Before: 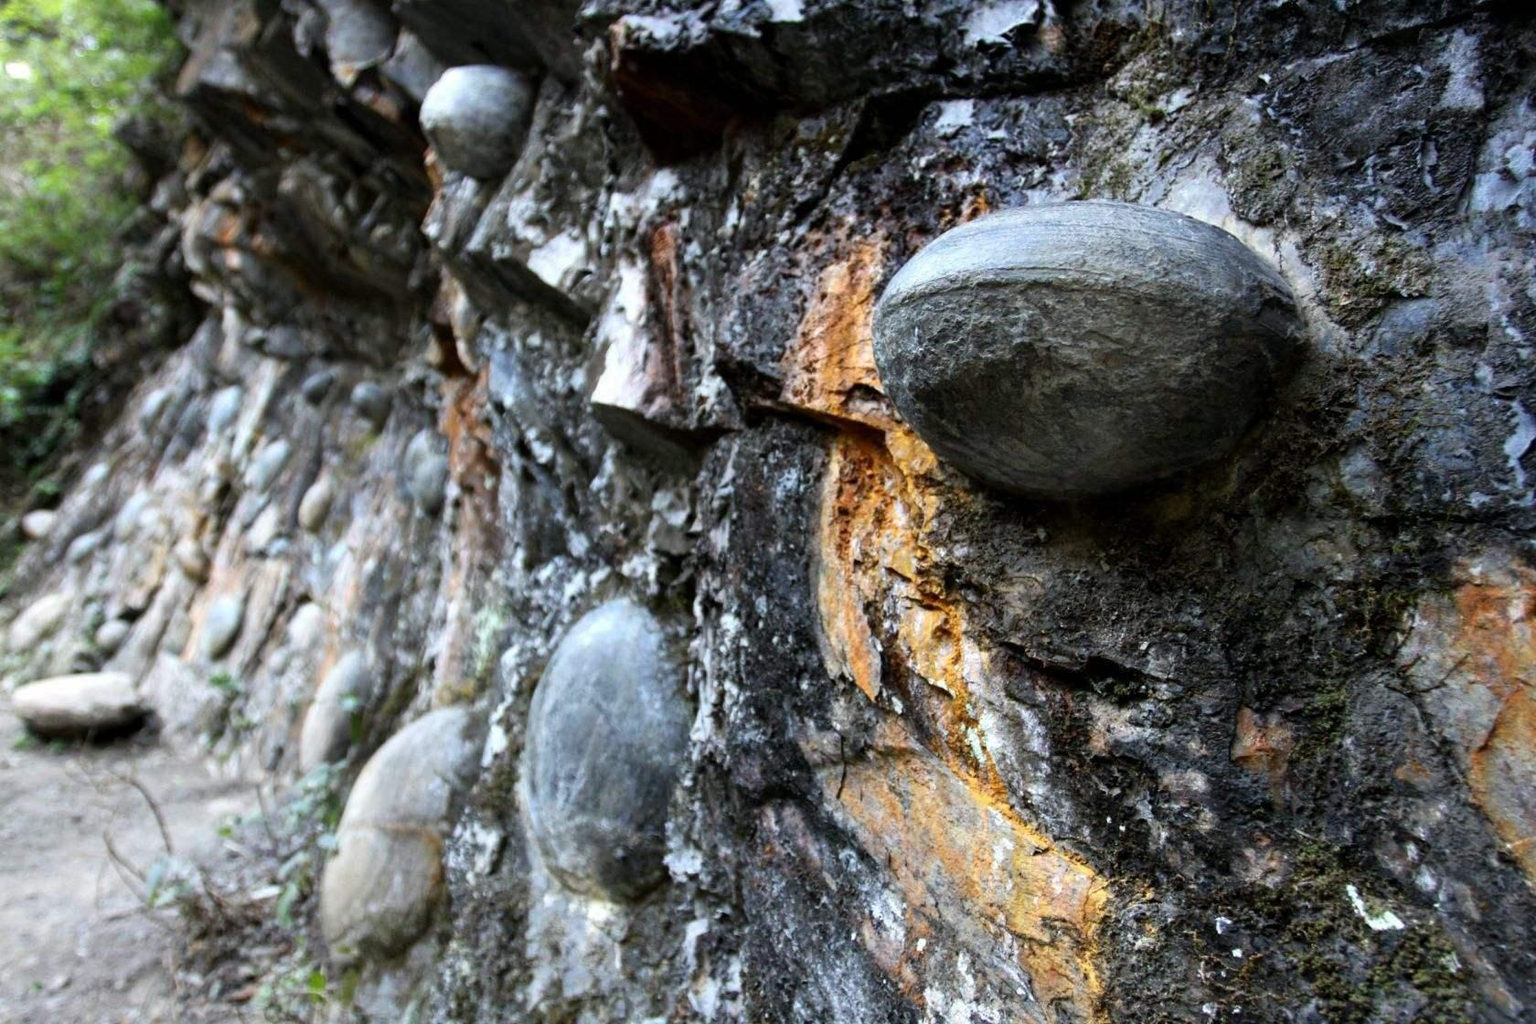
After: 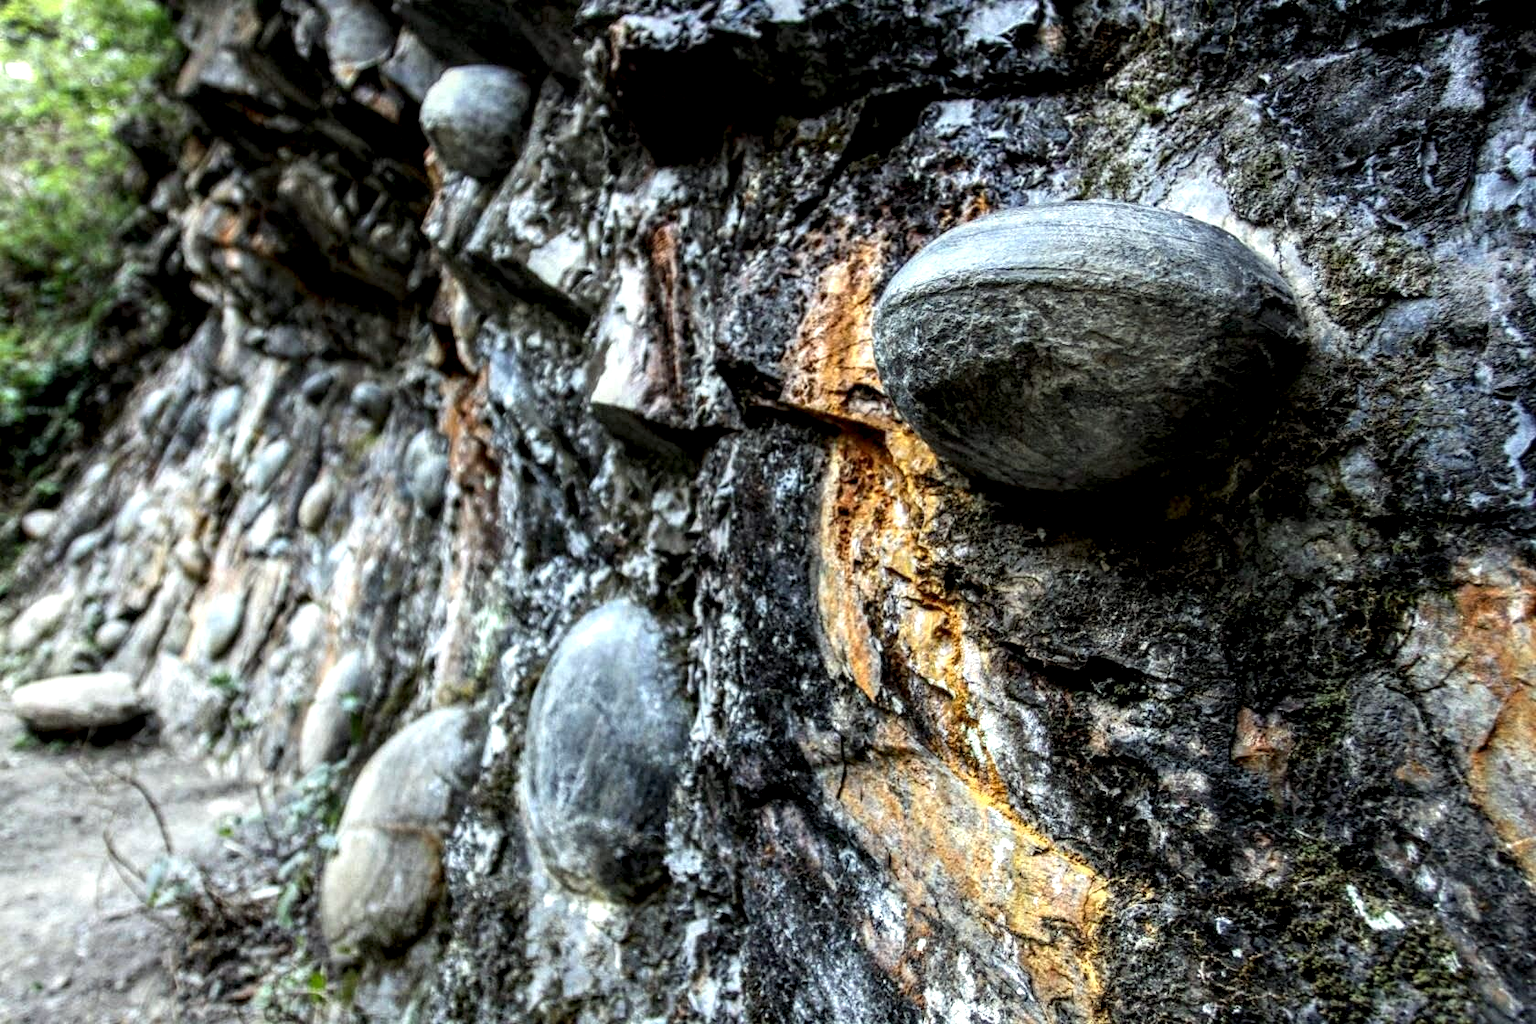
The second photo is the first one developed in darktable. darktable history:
color correction: highlights a* -2.68, highlights b* 2.57
rotate and perspective: automatic cropping original format, crop left 0, crop top 0
local contrast: highlights 12%, shadows 38%, detail 183%, midtone range 0.471
